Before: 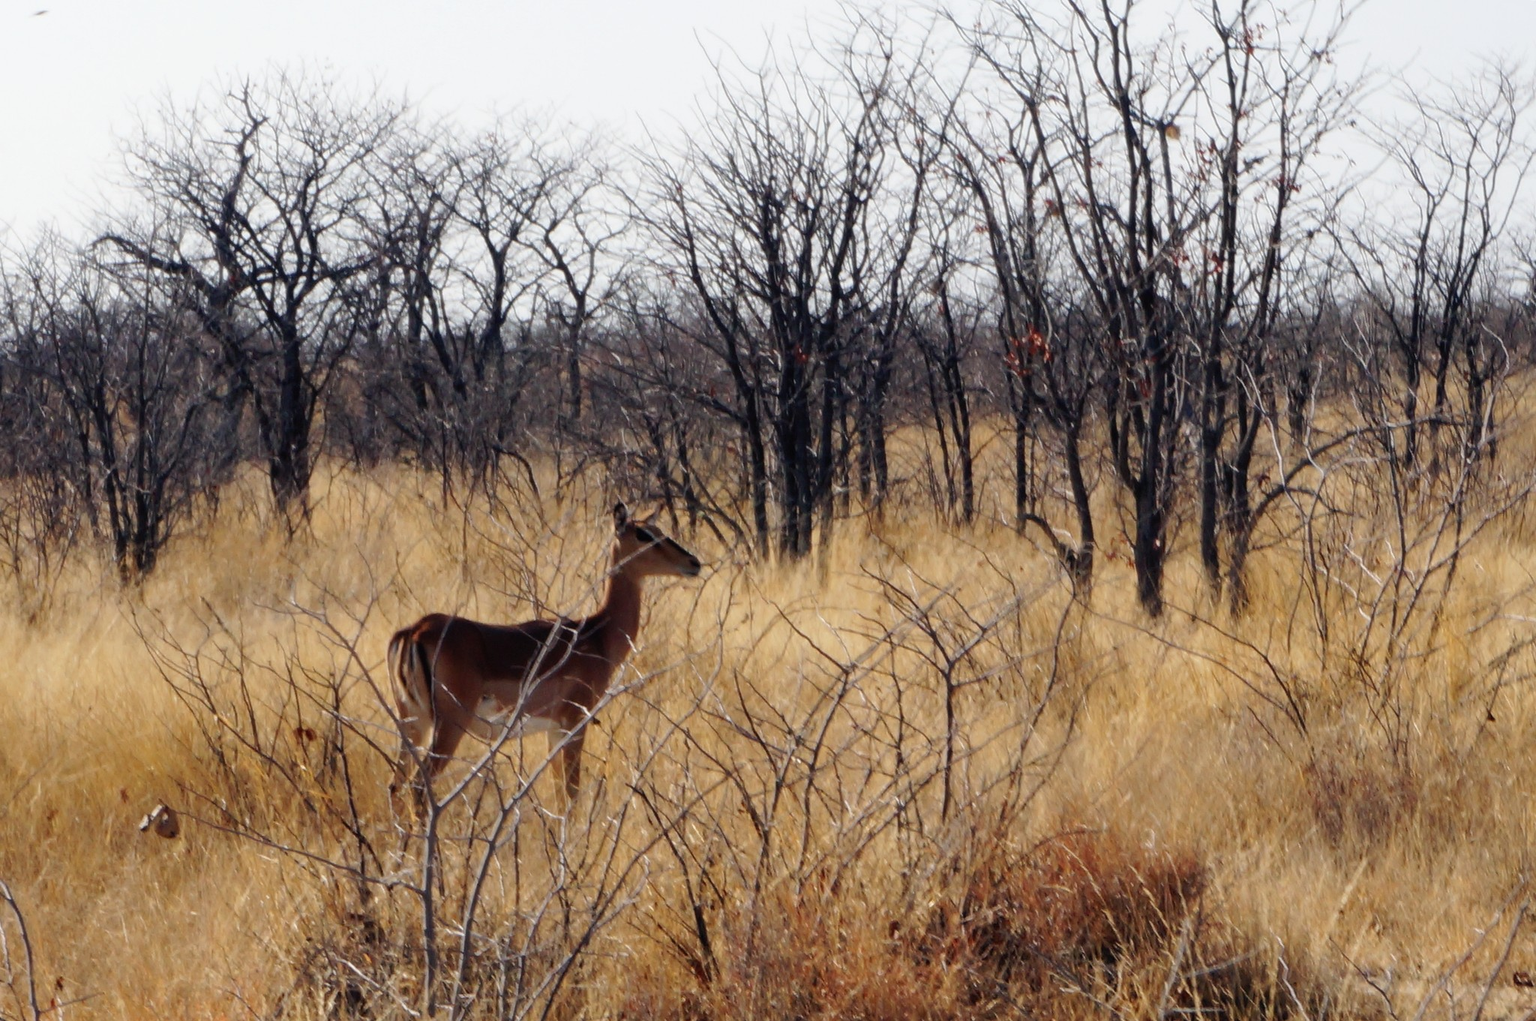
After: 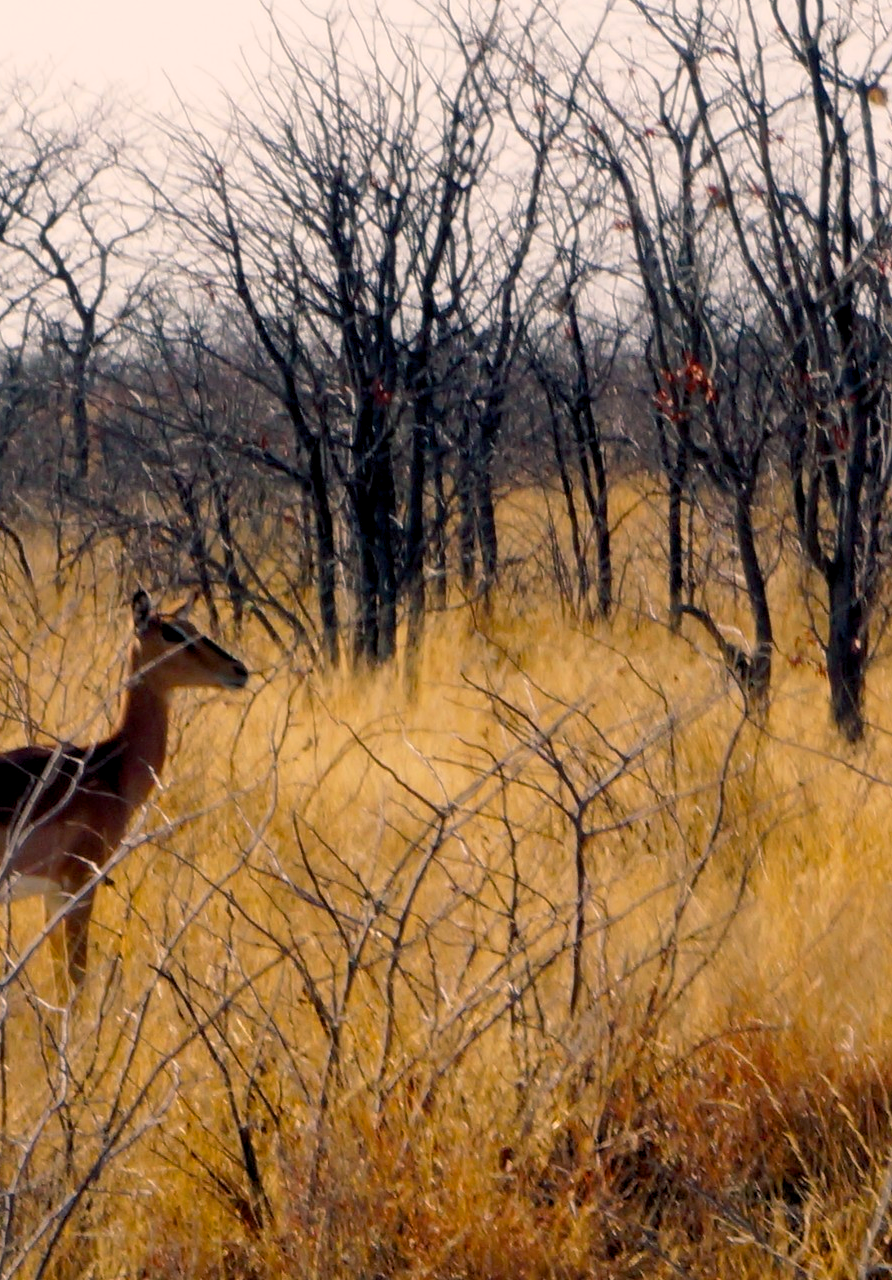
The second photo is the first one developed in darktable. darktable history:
crop: left 33.502%, top 5.94%, right 22.933%
color balance rgb: shadows lift › chroma 2.501%, shadows lift › hue 188.38°, highlights gain › chroma 3.16%, highlights gain › hue 56.17°, global offset › luminance -0.495%, perceptual saturation grading › global saturation 30.518%
